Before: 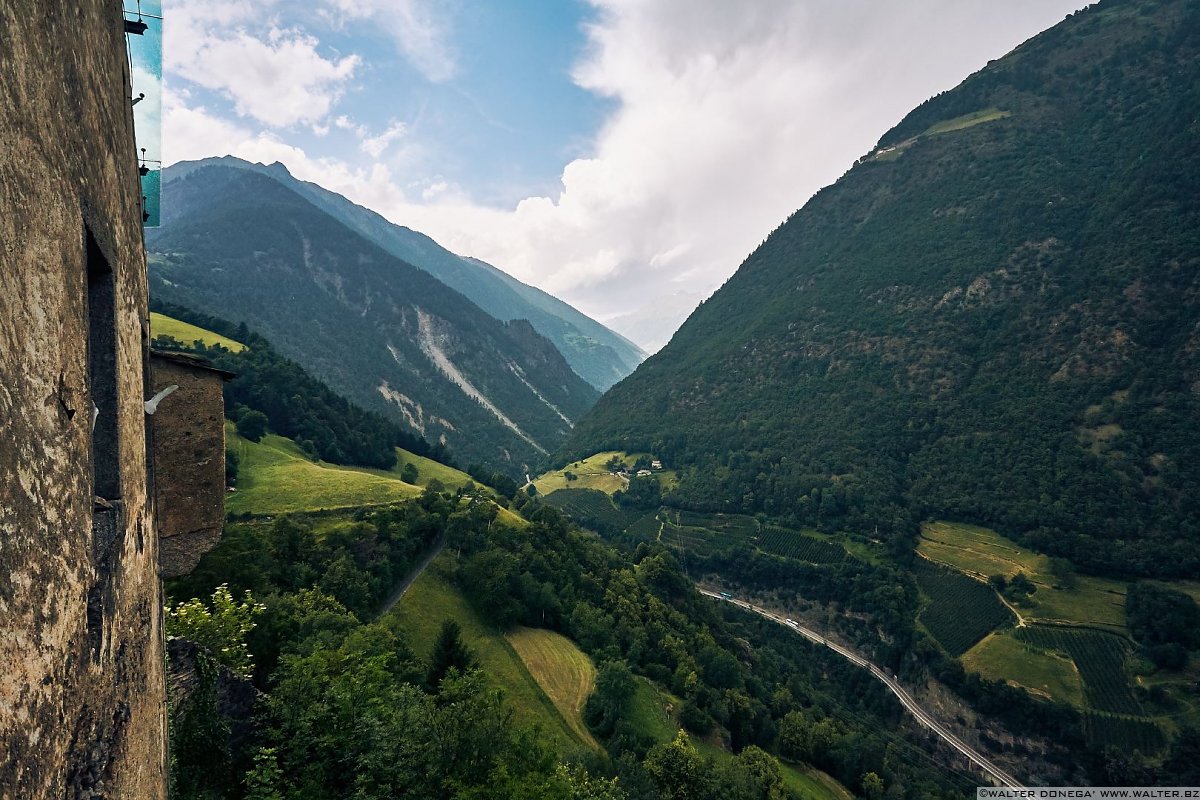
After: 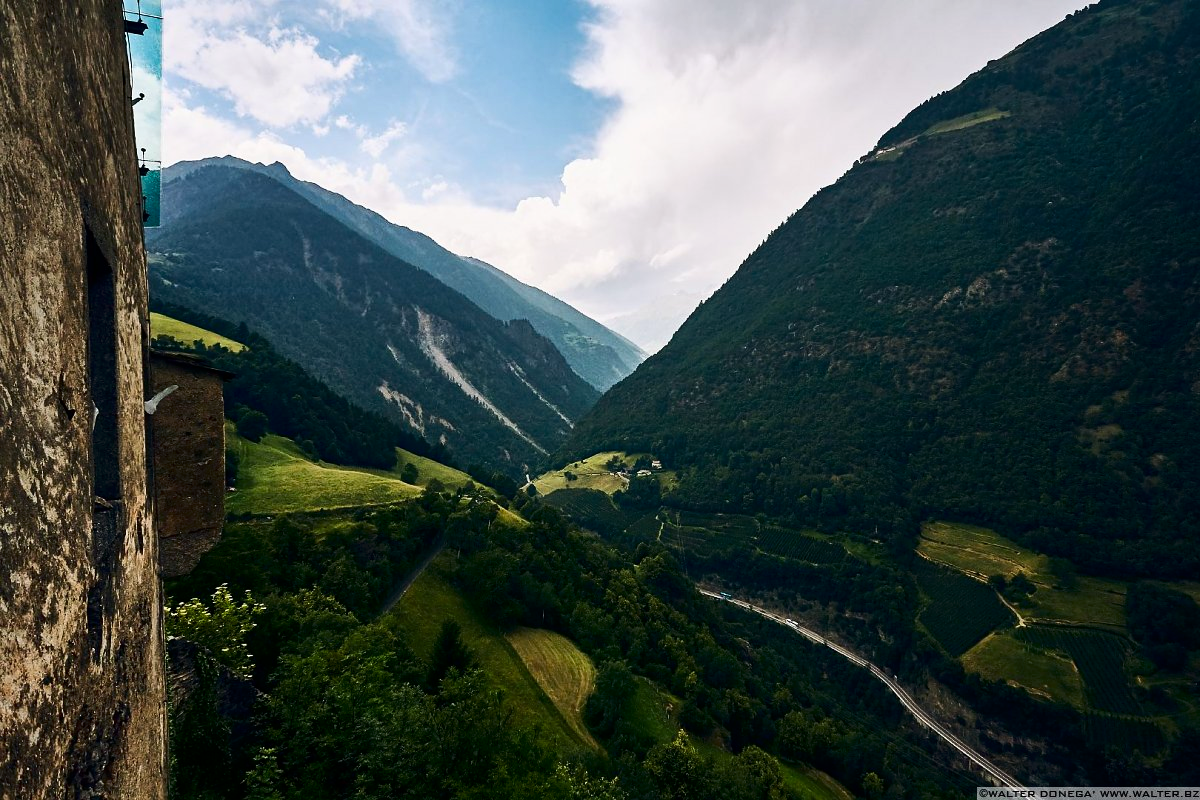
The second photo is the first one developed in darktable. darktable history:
contrast brightness saturation: contrast 0.201, brightness -0.103, saturation 0.103
